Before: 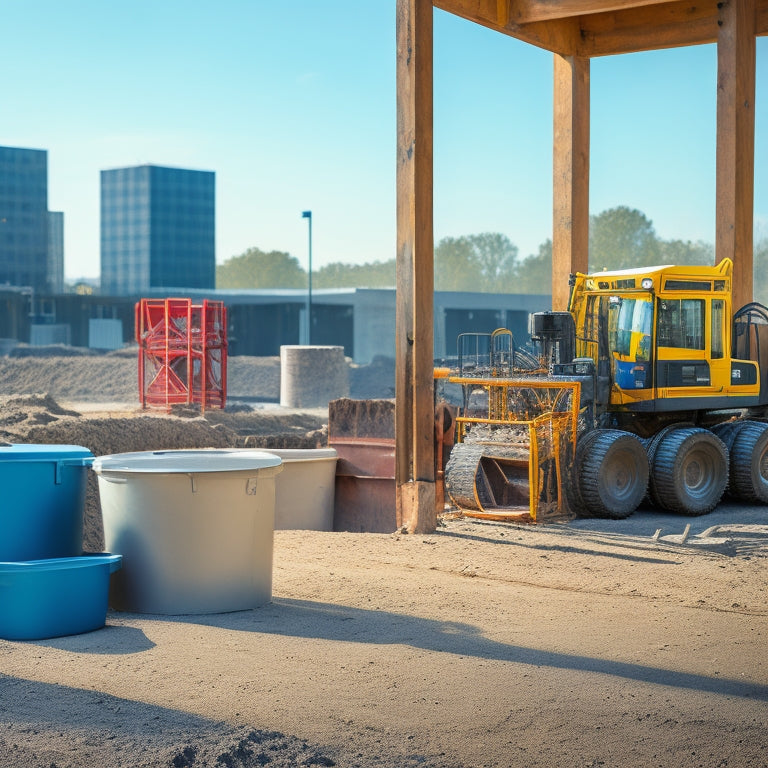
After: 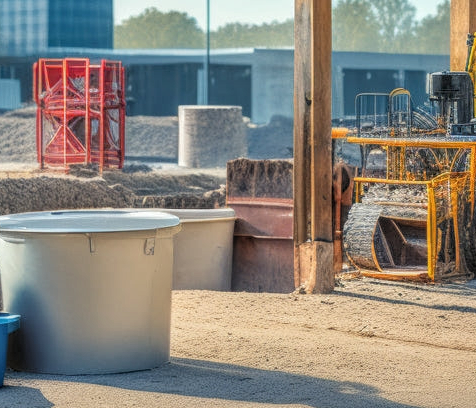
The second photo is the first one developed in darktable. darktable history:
local contrast: highlights 74%, shadows 55%, detail 176%, midtone range 0.207
crop: left 13.312%, top 31.28%, right 24.627%, bottom 15.582%
filmic rgb: middle gray luminance 18.42%, black relative exposure -11.45 EV, white relative exposure 2.55 EV, threshold 6 EV, target black luminance 0%, hardness 8.41, latitude 99%, contrast 1.084, shadows ↔ highlights balance 0.505%, add noise in highlights 0, preserve chrominance max RGB, color science v3 (2019), use custom middle-gray values true, iterations of high-quality reconstruction 0, contrast in highlights soft, enable highlight reconstruction true
